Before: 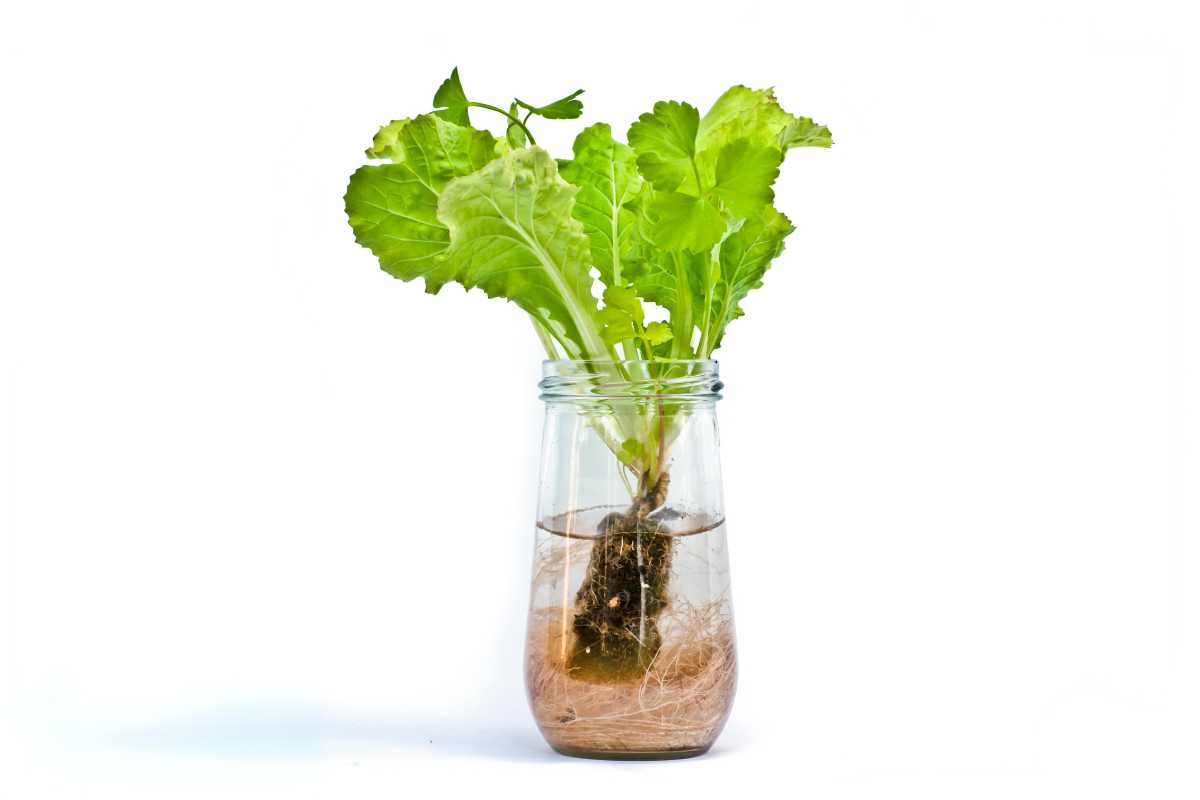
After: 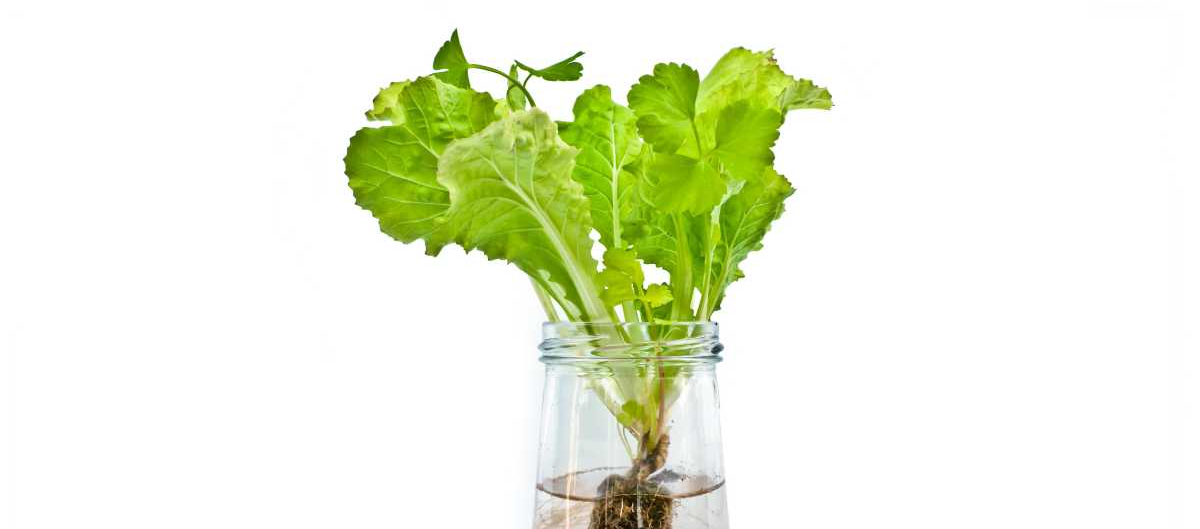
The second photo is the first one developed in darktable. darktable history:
crop and rotate: top 4.765%, bottom 29.07%
haze removal: compatibility mode true, adaptive false
